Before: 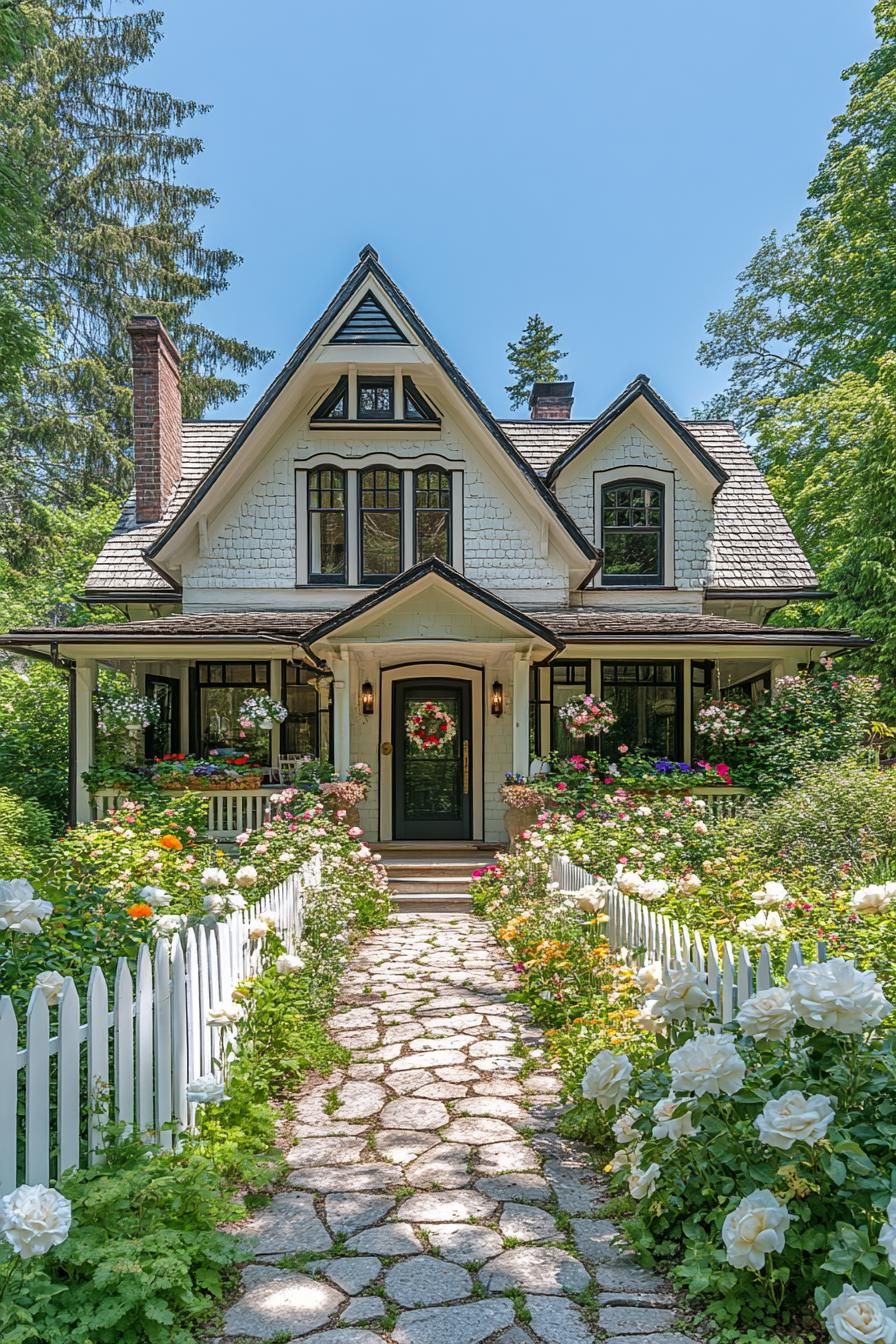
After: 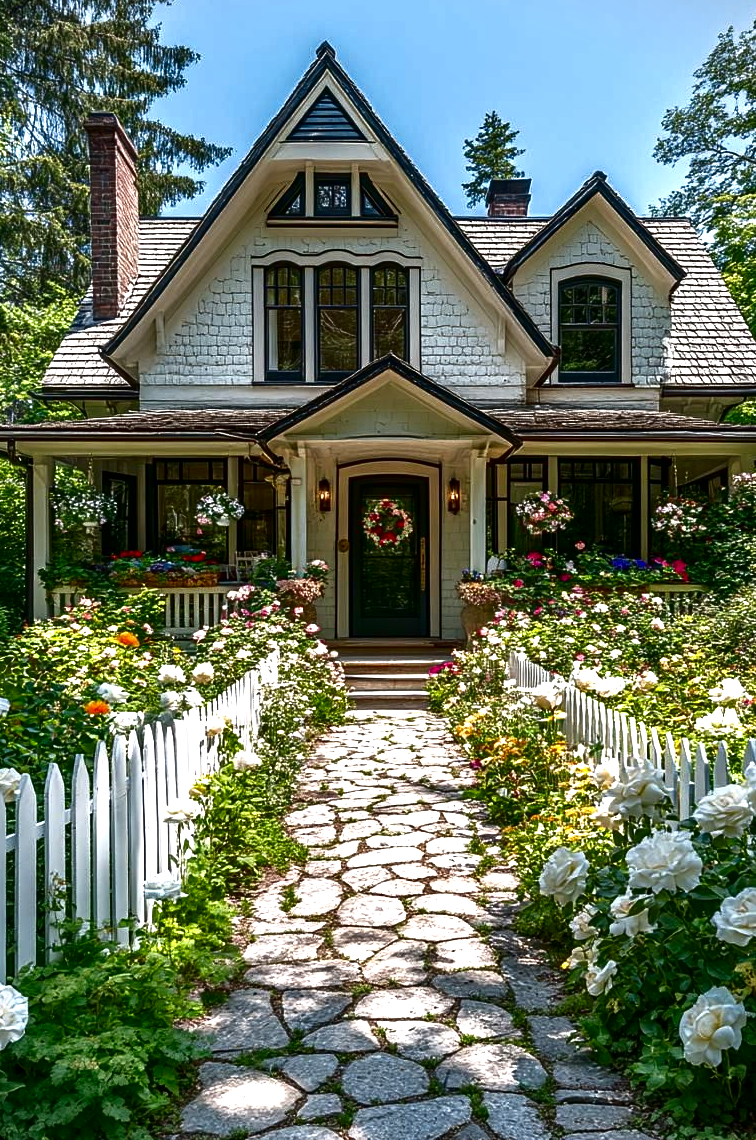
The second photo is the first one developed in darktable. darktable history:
contrast brightness saturation: brightness -0.523
crop and rotate: left 4.88%, top 15.107%, right 10.656%
exposure: black level correction 0, exposure 0.702 EV, compensate highlight preservation false
vignetting: fall-off start 99.52%, unbound false
haze removal: strength 0.009, distance 0.252, compatibility mode true, adaptive false
shadows and highlights: shadows 0.06, highlights 41.92
